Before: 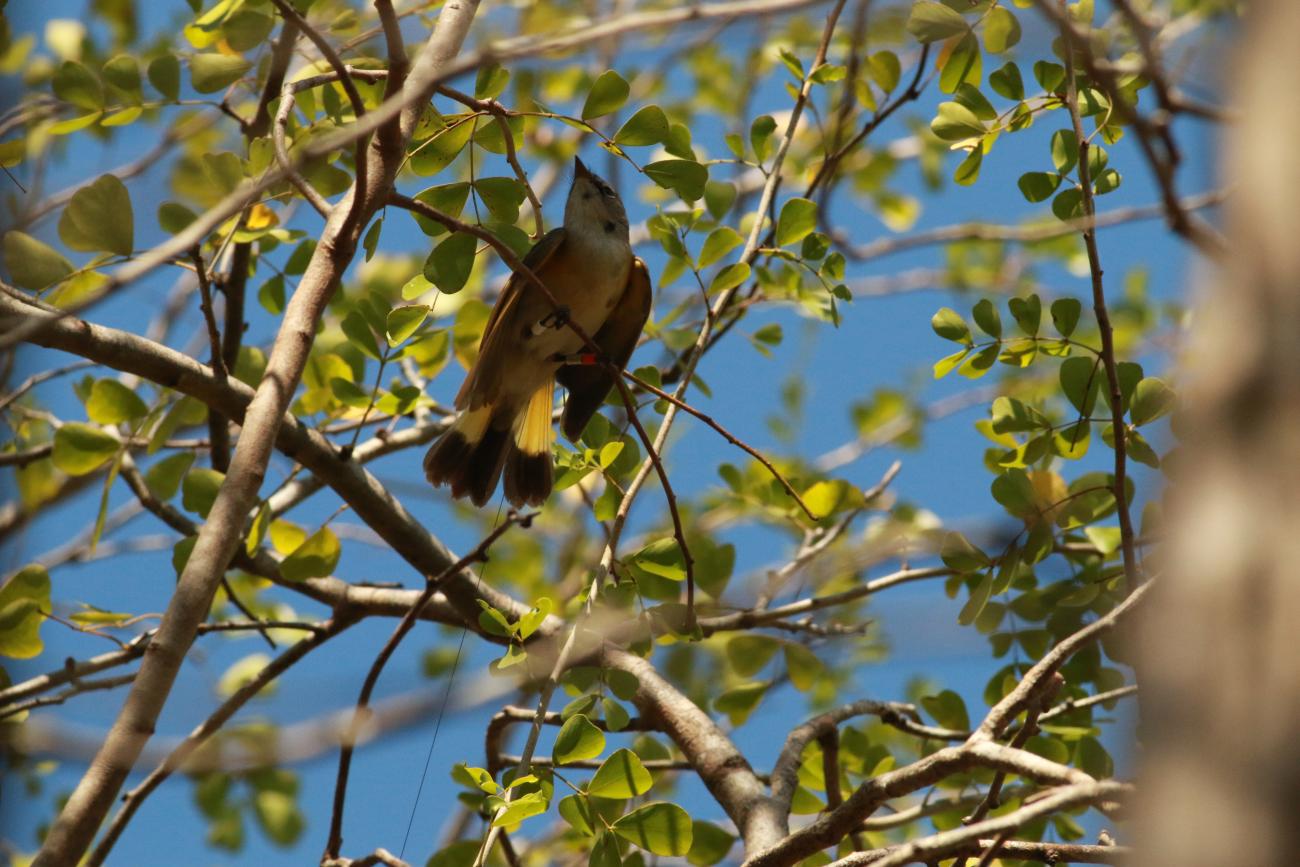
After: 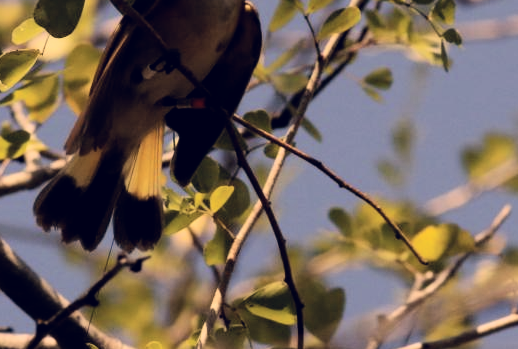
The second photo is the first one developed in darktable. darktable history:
color correction: highlights a* 19.59, highlights b* 27.97, shadows a* 3.41, shadows b* -17.18, saturation 0.734
crop: left 30.043%, top 29.594%, right 30.073%, bottom 30.151%
filmic rgb: black relative exposure -7.97 EV, white relative exposure 4.02 EV, hardness 4.2, contrast 1.37, color science v6 (2022)
